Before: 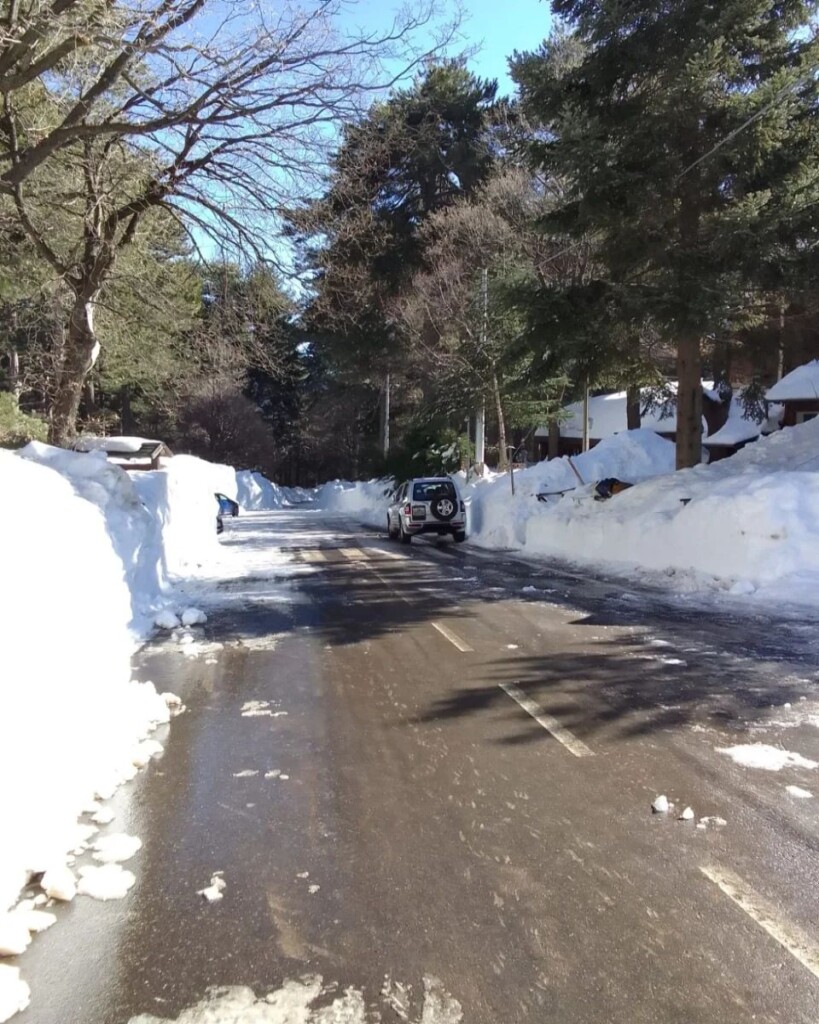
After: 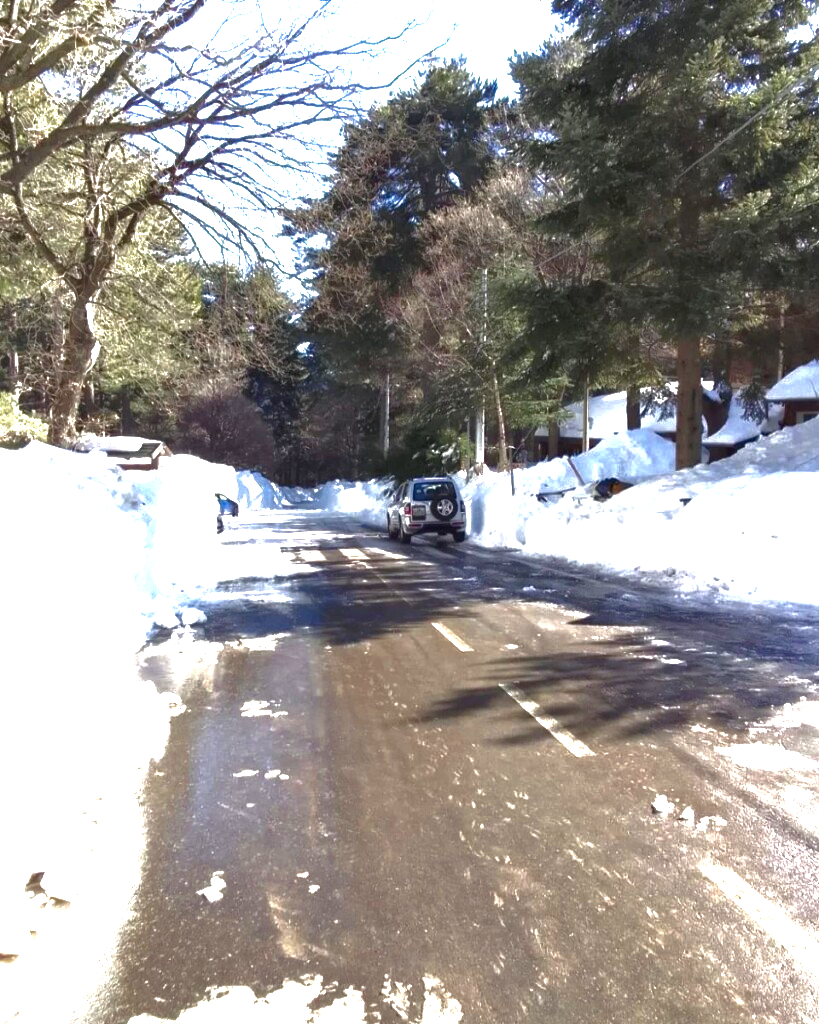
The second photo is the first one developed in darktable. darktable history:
color zones: curves: ch0 [(0.004, 0.305) (0.261, 0.623) (0.389, 0.399) (0.708, 0.571) (0.947, 0.34)]; ch1 [(0.025, 0.645) (0.229, 0.584) (0.326, 0.551) (0.484, 0.262) (0.757, 0.643)]
exposure: exposure 1.5 EV, compensate highlight preservation false
base curve: curves: ch0 [(0, 0) (0.826, 0.587) (1, 1)]
